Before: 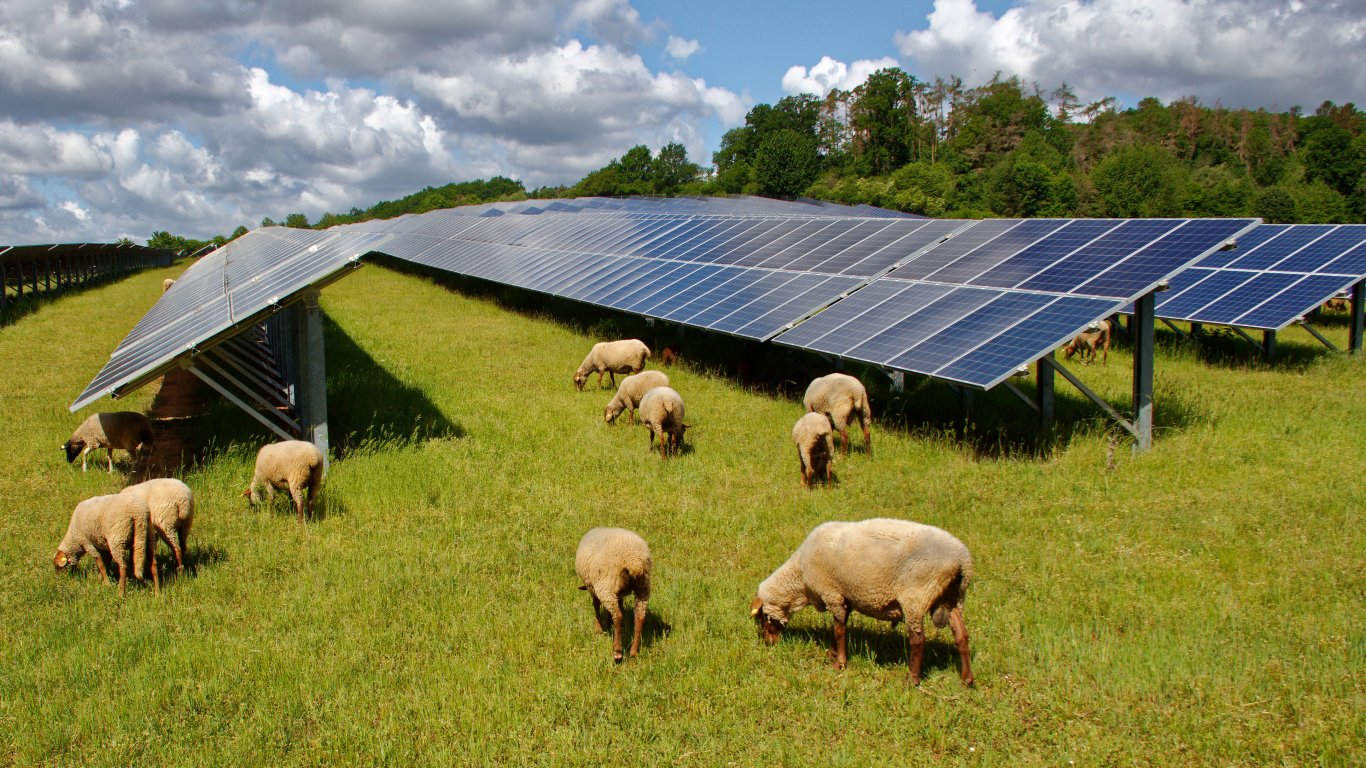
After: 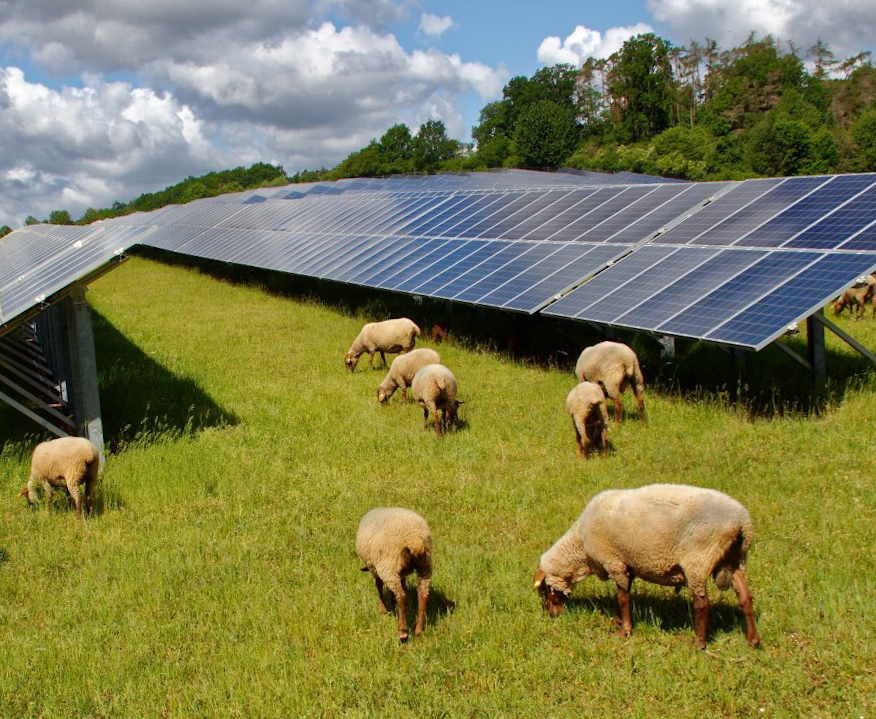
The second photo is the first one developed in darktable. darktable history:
rotate and perspective: rotation -3°, crop left 0.031, crop right 0.968, crop top 0.07, crop bottom 0.93
crop and rotate: left 15.546%, right 17.787%
